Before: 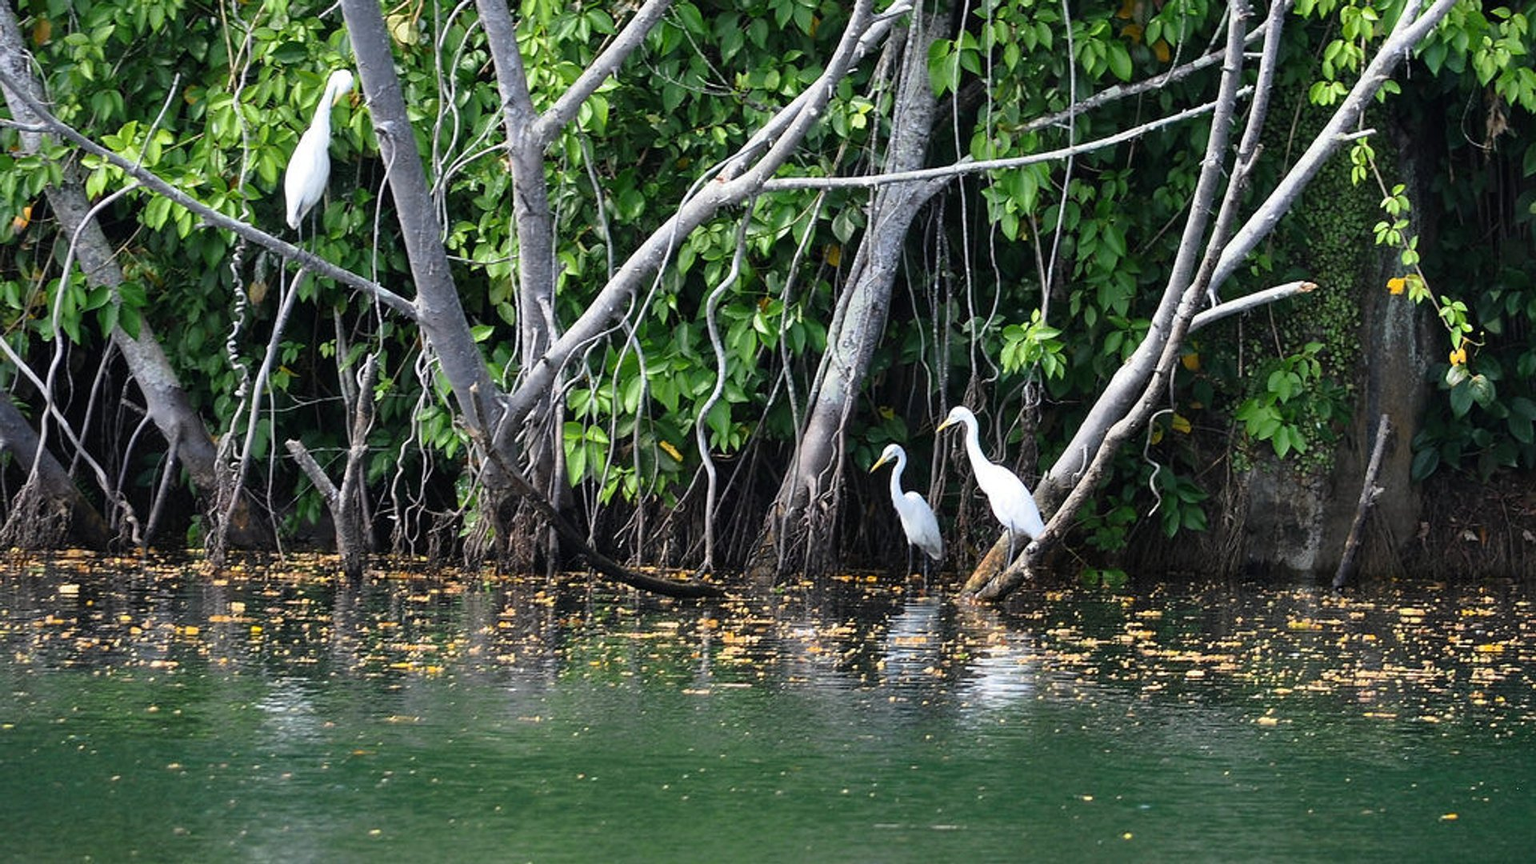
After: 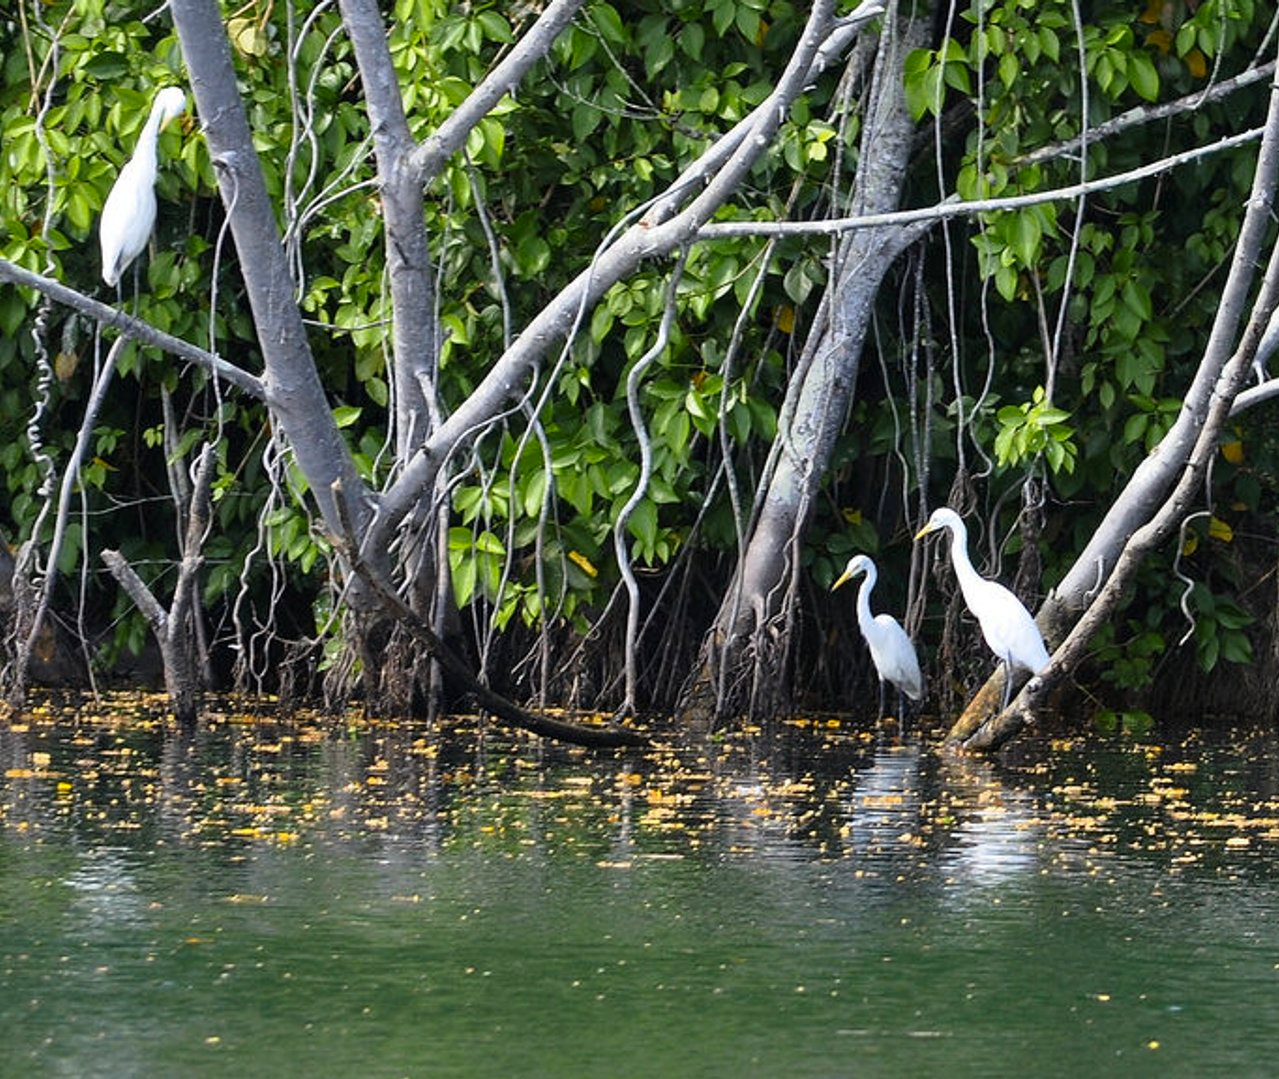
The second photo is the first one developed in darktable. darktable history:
crop and rotate: left 13.342%, right 19.991%
color contrast: green-magenta contrast 0.8, blue-yellow contrast 1.1, unbound 0
color correction: saturation 1.1
